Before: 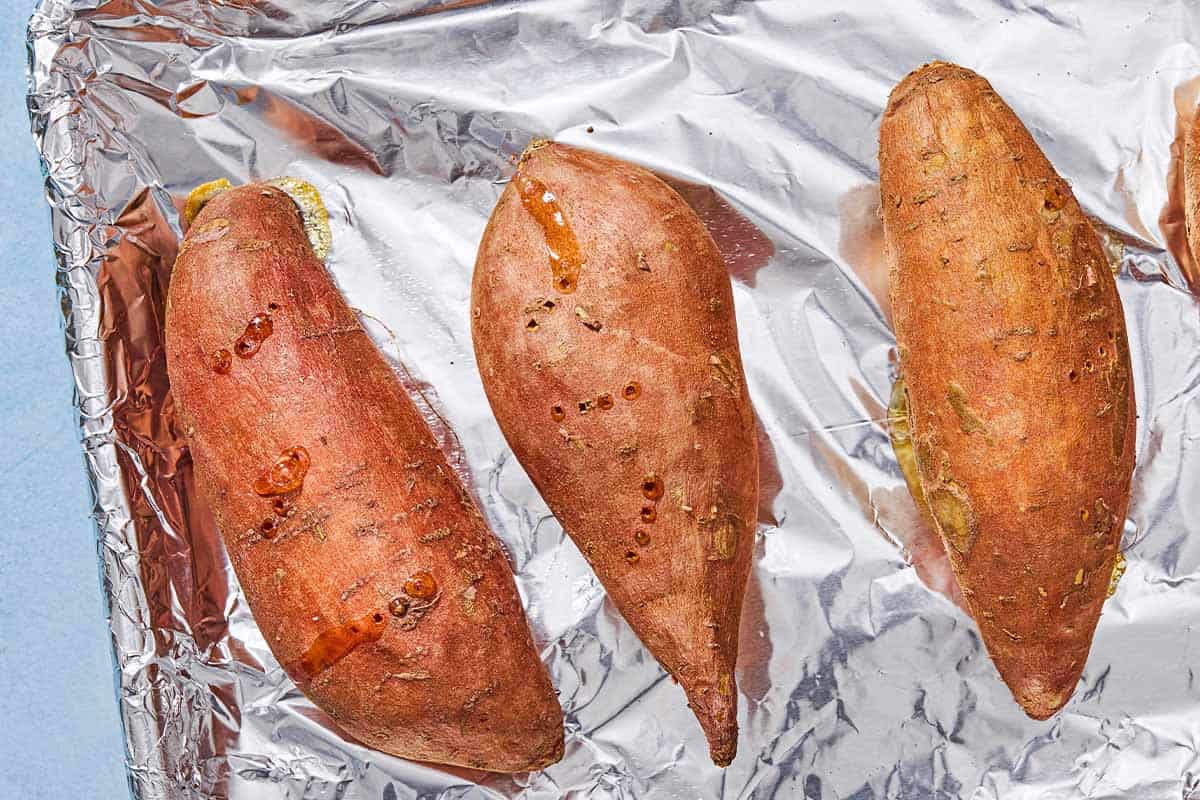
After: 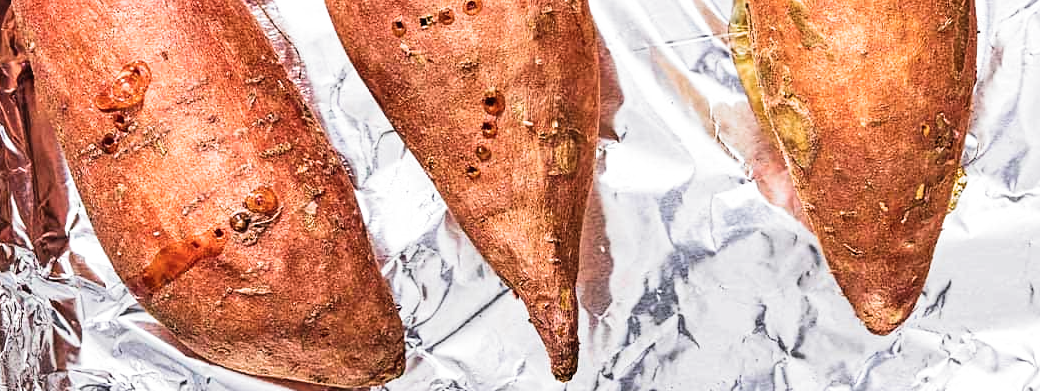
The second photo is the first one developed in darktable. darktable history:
contrast brightness saturation: contrast 0.2, brightness 0.15, saturation 0.14
crop and rotate: left 13.306%, top 48.129%, bottom 2.928%
filmic rgb: black relative exposure -8.2 EV, white relative exposure 2.2 EV, threshold 3 EV, hardness 7.11, latitude 75%, contrast 1.325, highlights saturation mix -2%, shadows ↔ highlights balance 30%, preserve chrominance RGB euclidean norm, color science v5 (2021), contrast in shadows safe, contrast in highlights safe, enable highlight reconstruction true
